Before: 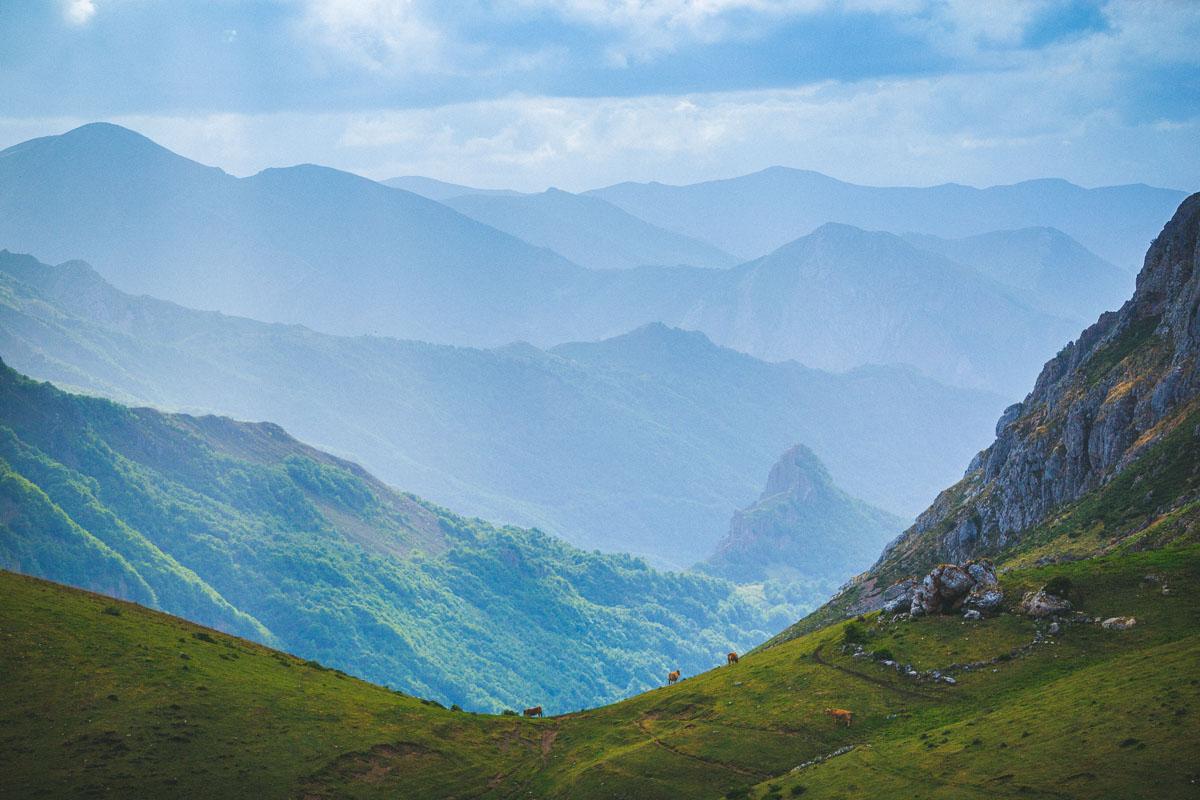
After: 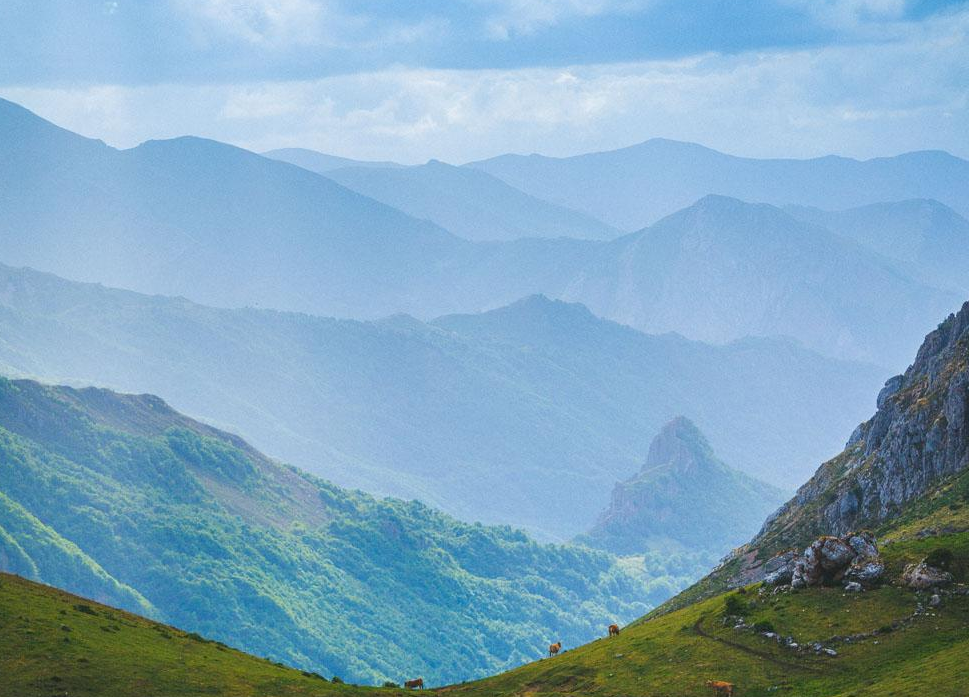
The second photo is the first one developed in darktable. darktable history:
crop: left 9.939%, top 3.571%, right 9.233%, bottom 9.263%
